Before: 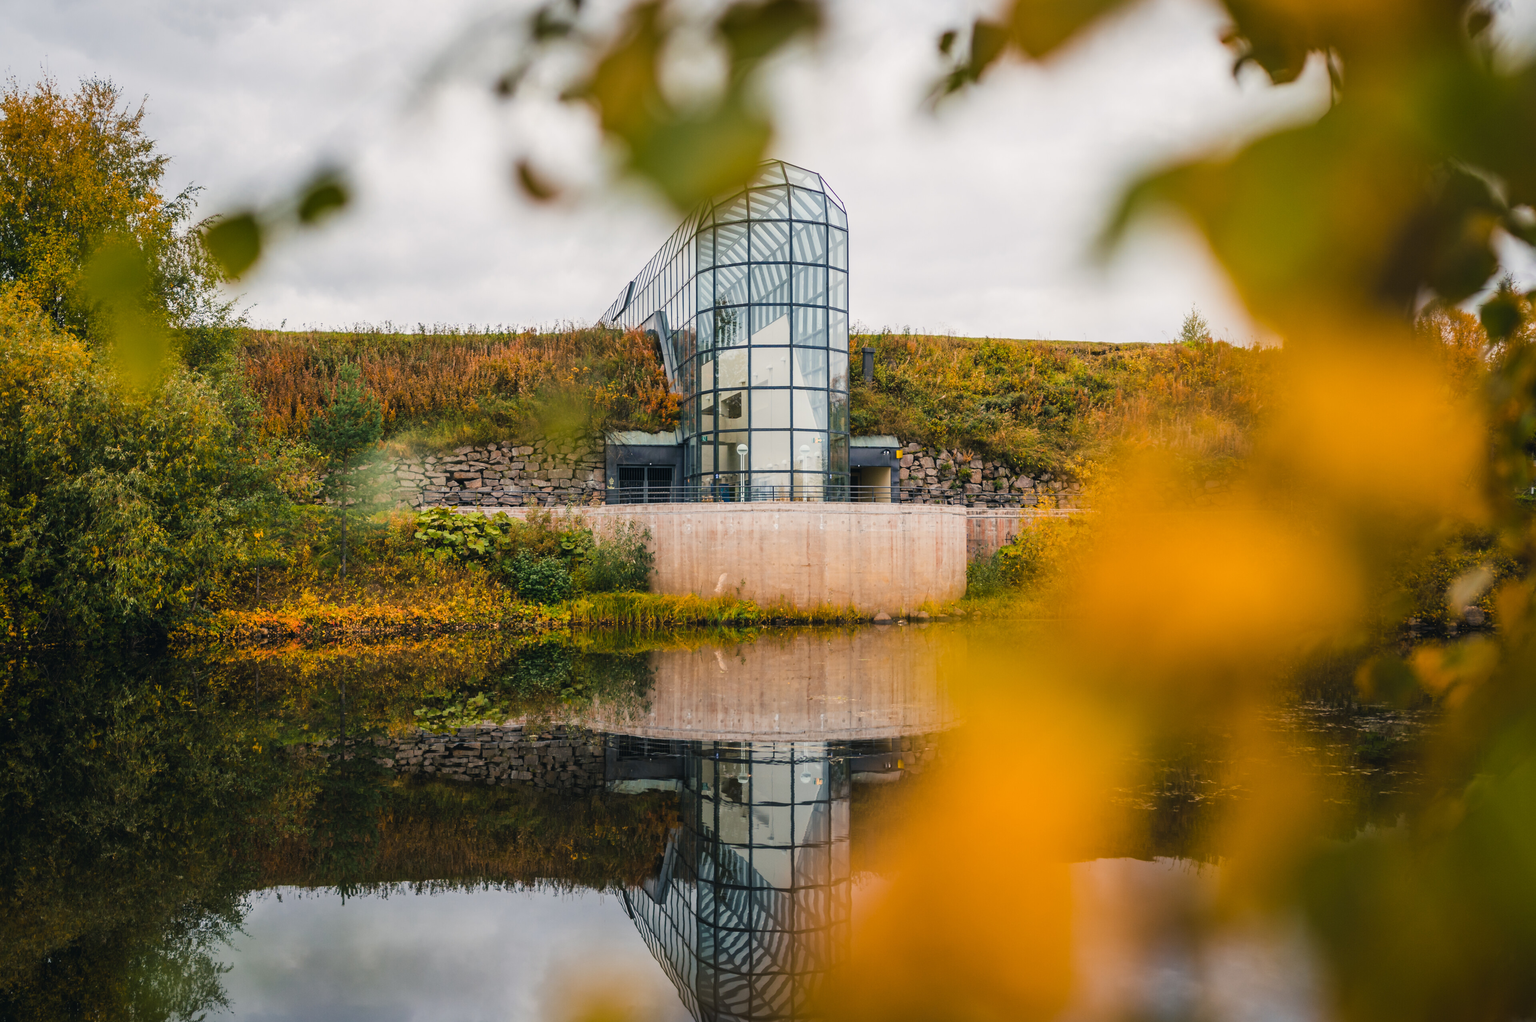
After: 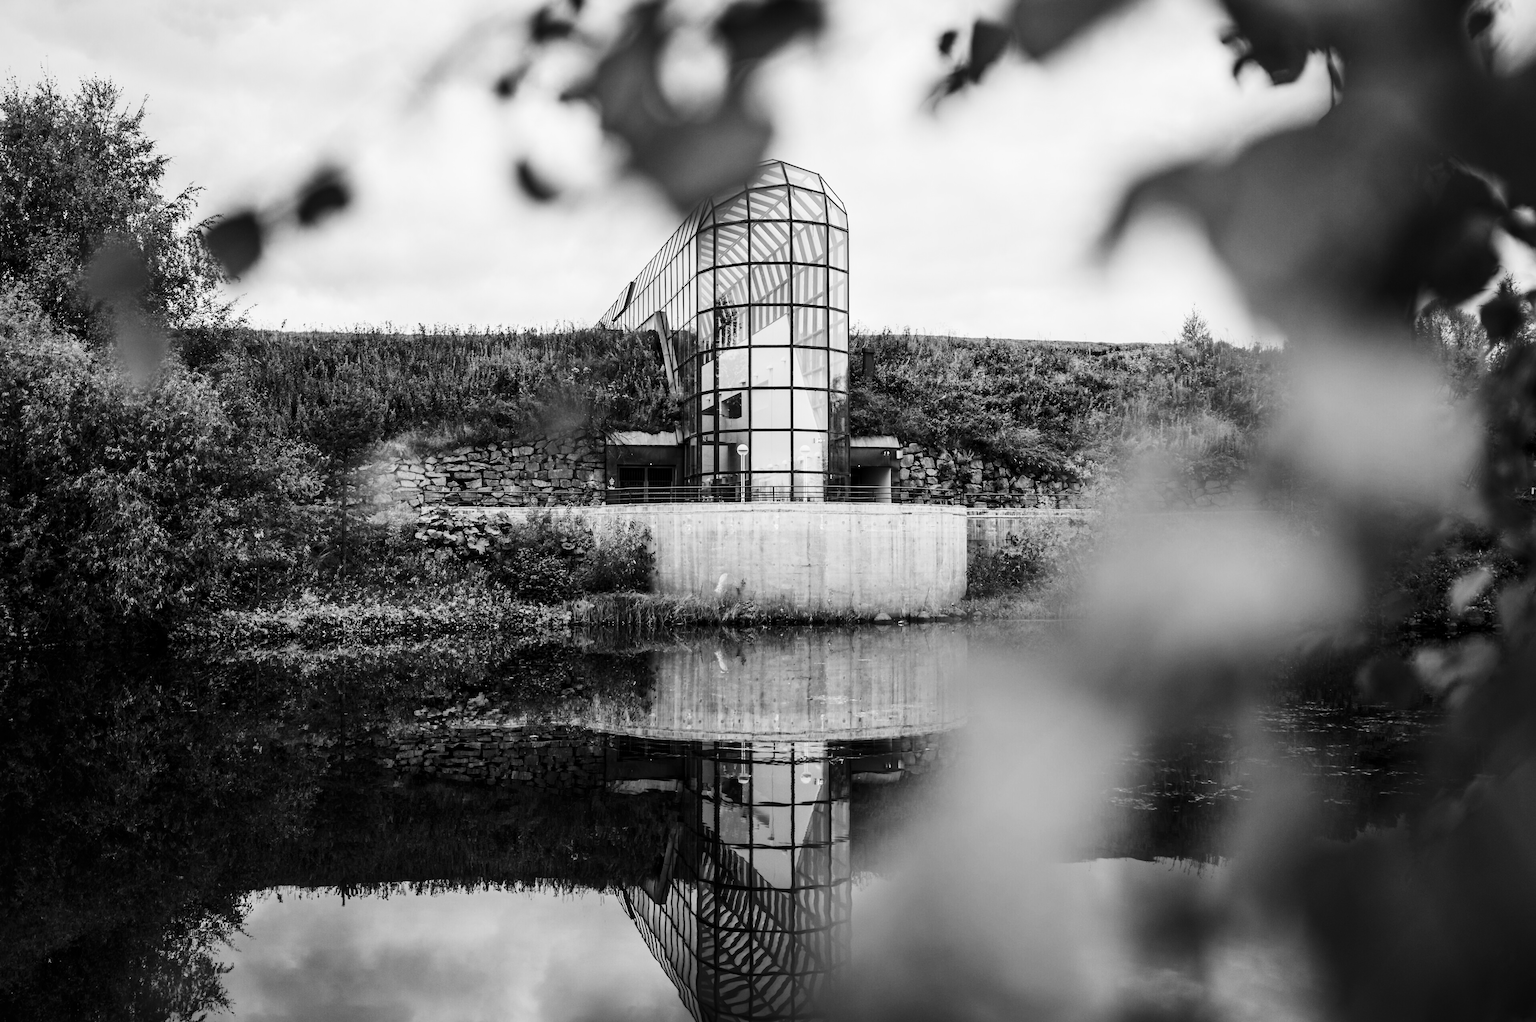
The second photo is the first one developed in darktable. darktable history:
contrast brightness saturation: contrast 0.32, brightness -0.08, saturation 0.17
local contrast: mode bilateral grid, contrast 20, coarseness 50, detail 120%, midtone range 0.2
monochrome: on, module defaults
